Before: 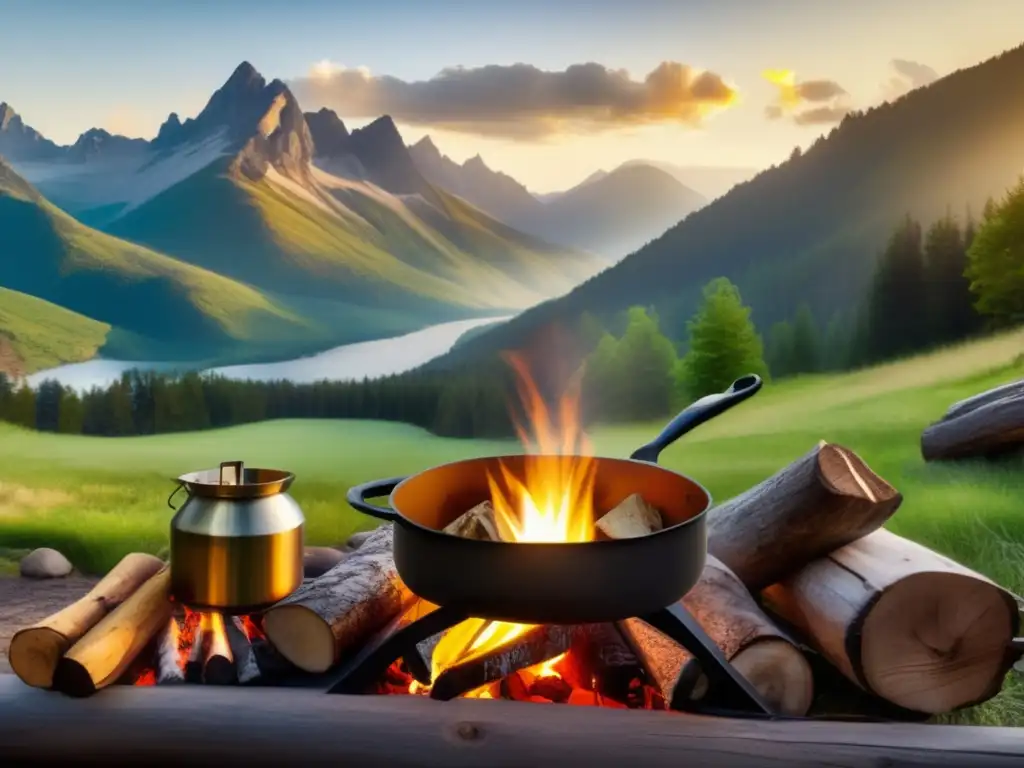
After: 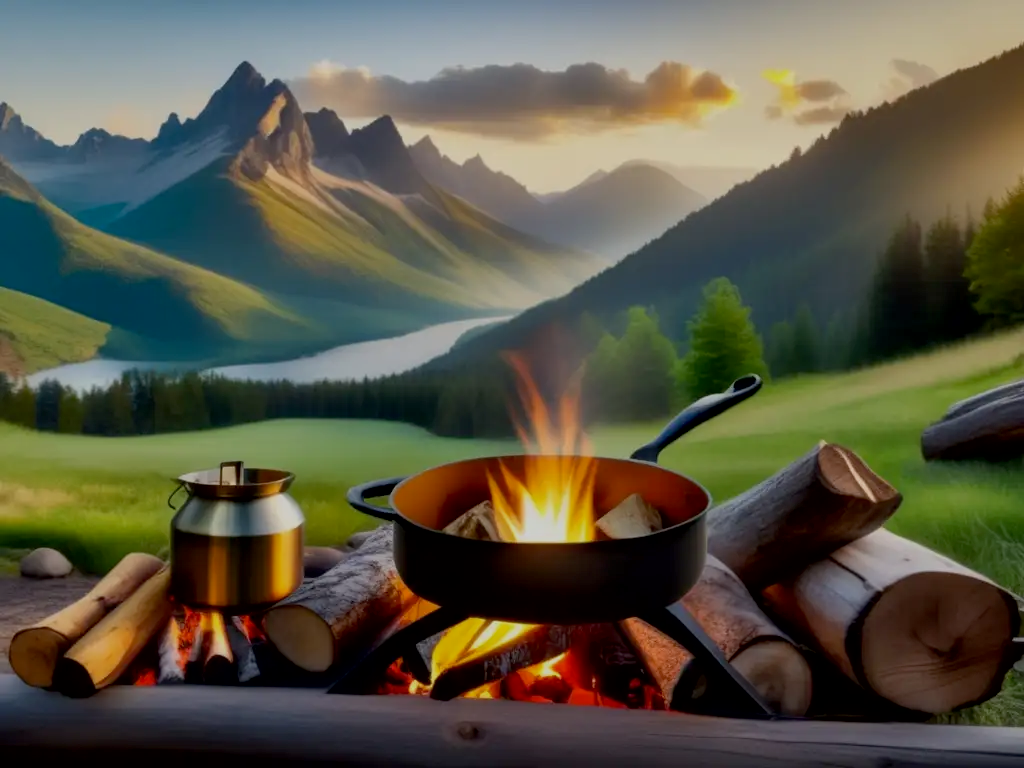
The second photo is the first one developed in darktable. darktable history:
shadows and highlights: shadows 24.93, highlights -24.77
exposure: black level correction 0.009, exposure -0.613 EV, compensate exposure bias true, compensate highlight preservation false
